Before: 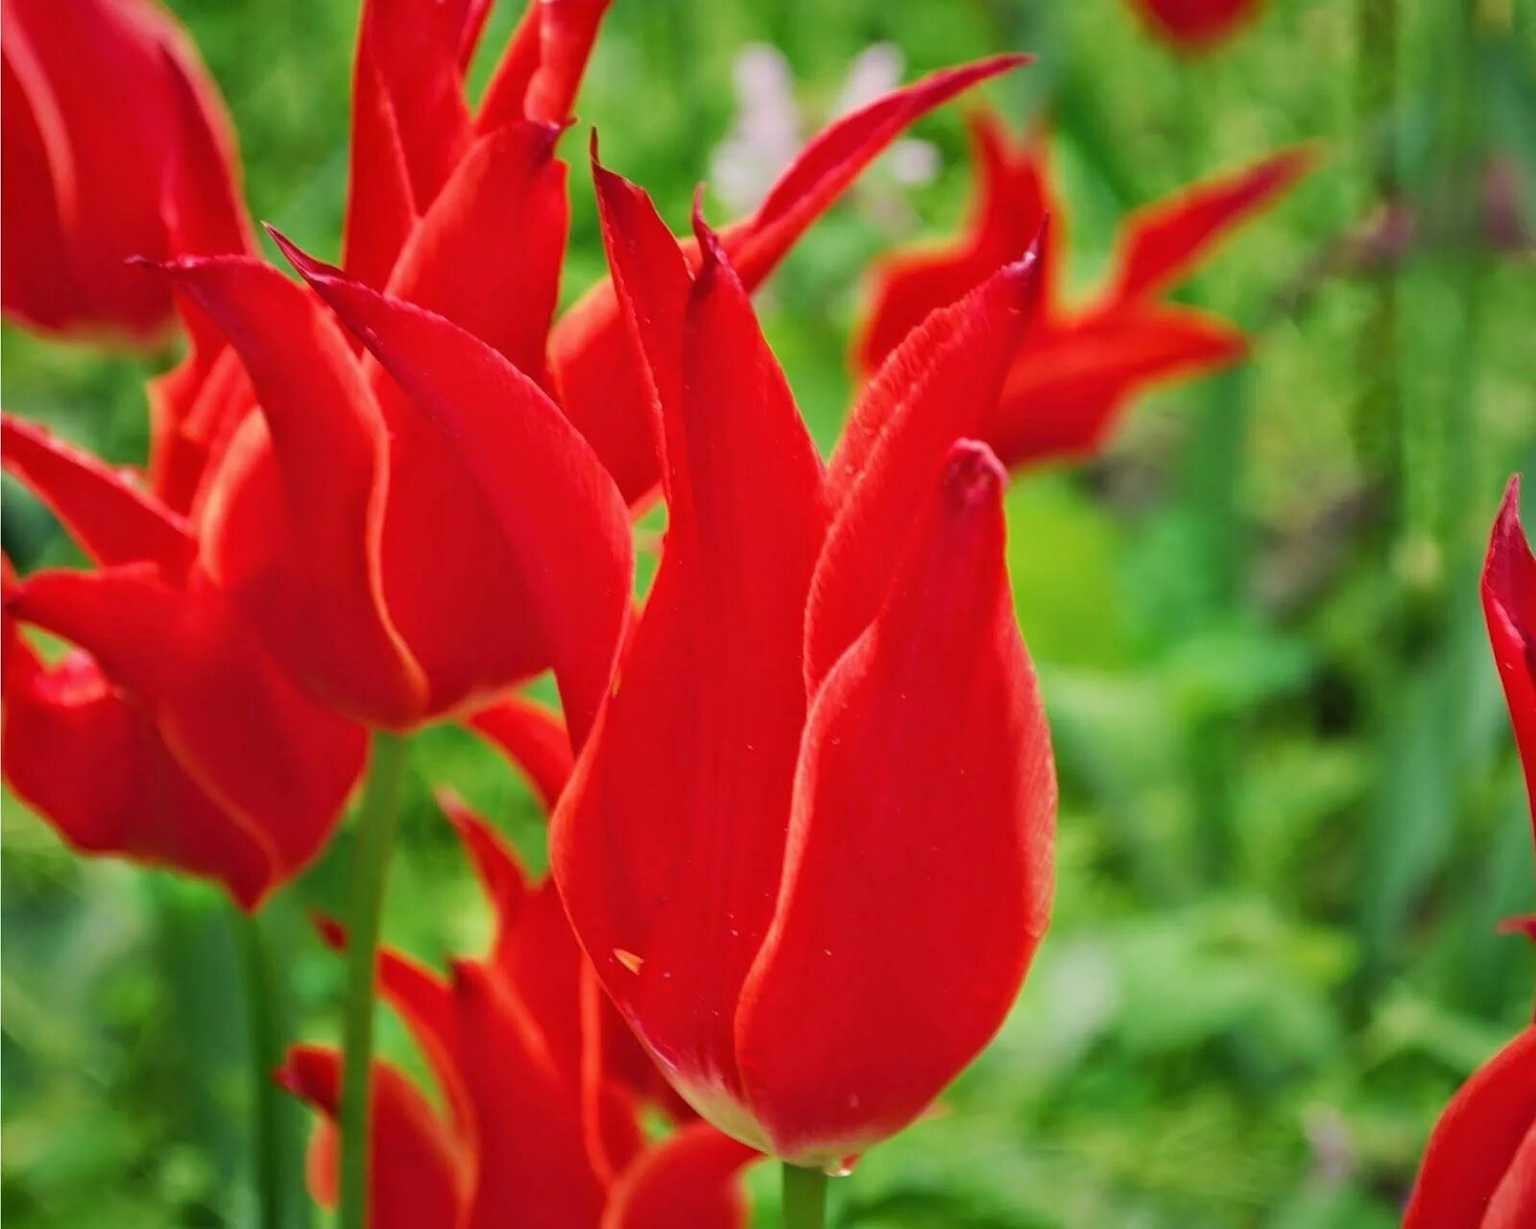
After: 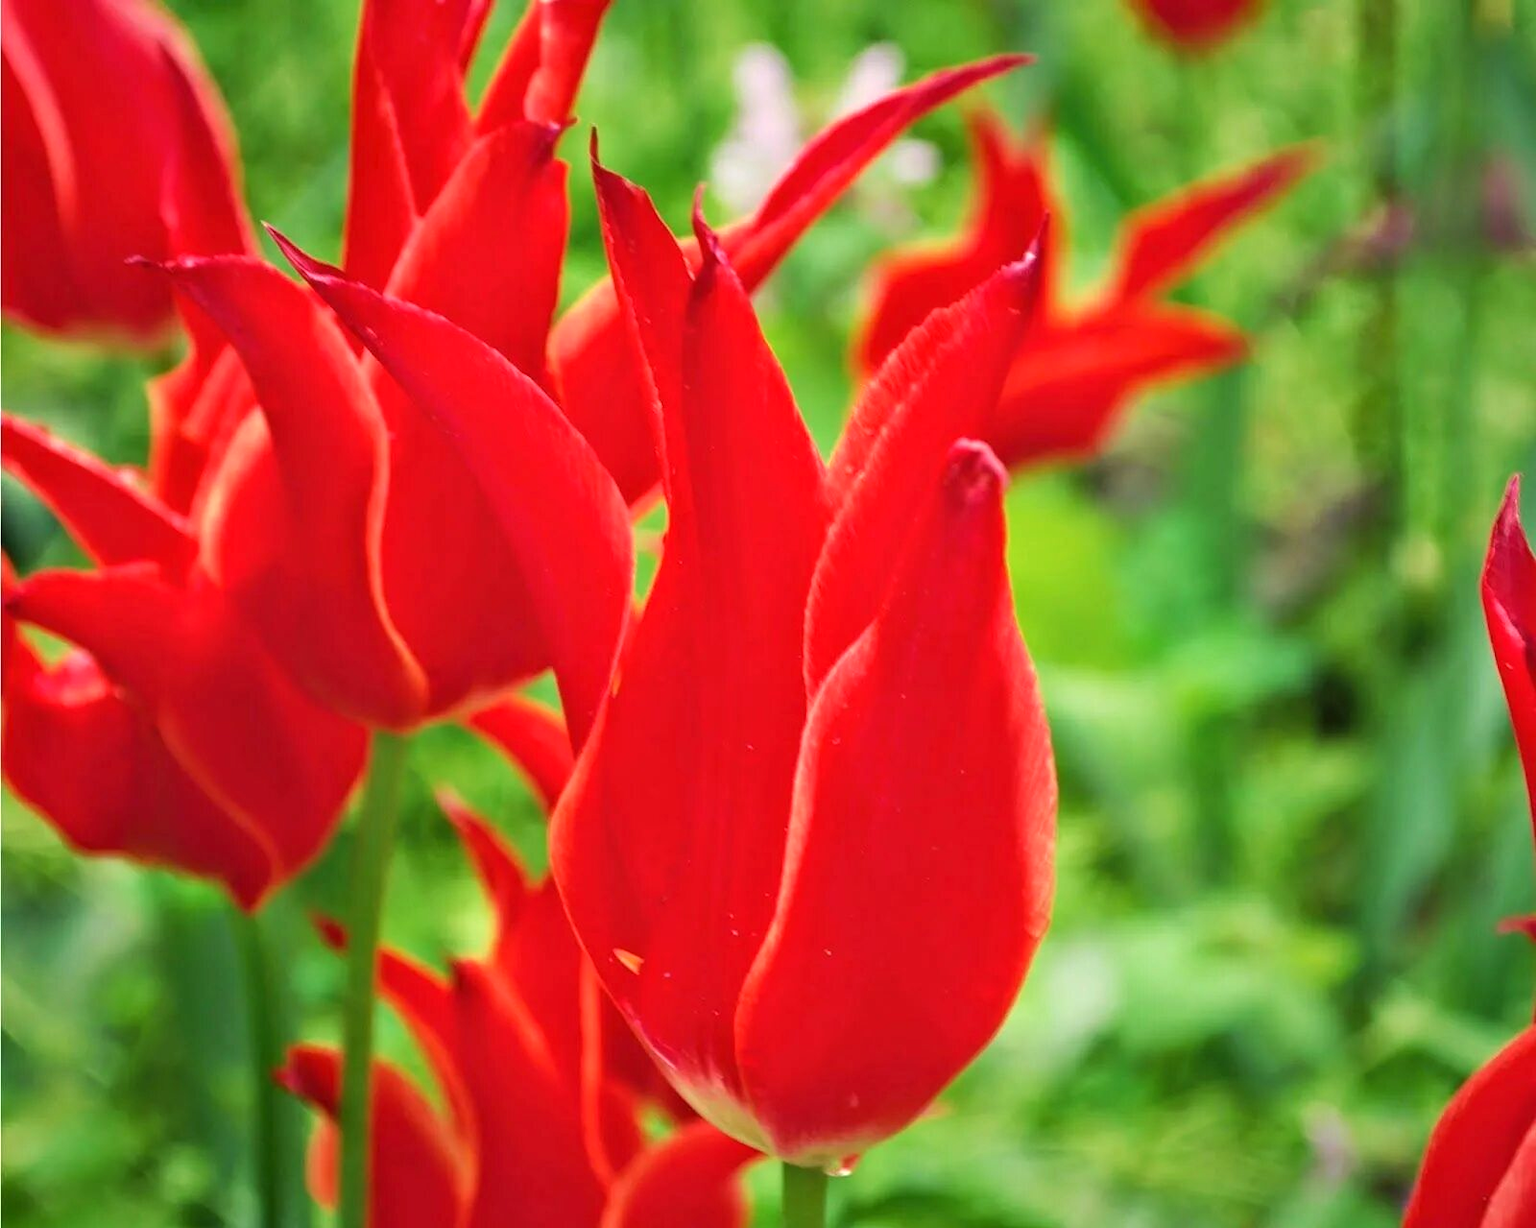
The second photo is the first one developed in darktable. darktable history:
tone equalizer: -8 EV -0.384 EV, -7 EV -0.409 EV, -6 EV -0.371 EV, -5 EV -0.262 EV, -3 EV 0.213 EV, -2 EV 0.349 EV, -1 EV 0.408 EV, +0 EV 0.407 EV
